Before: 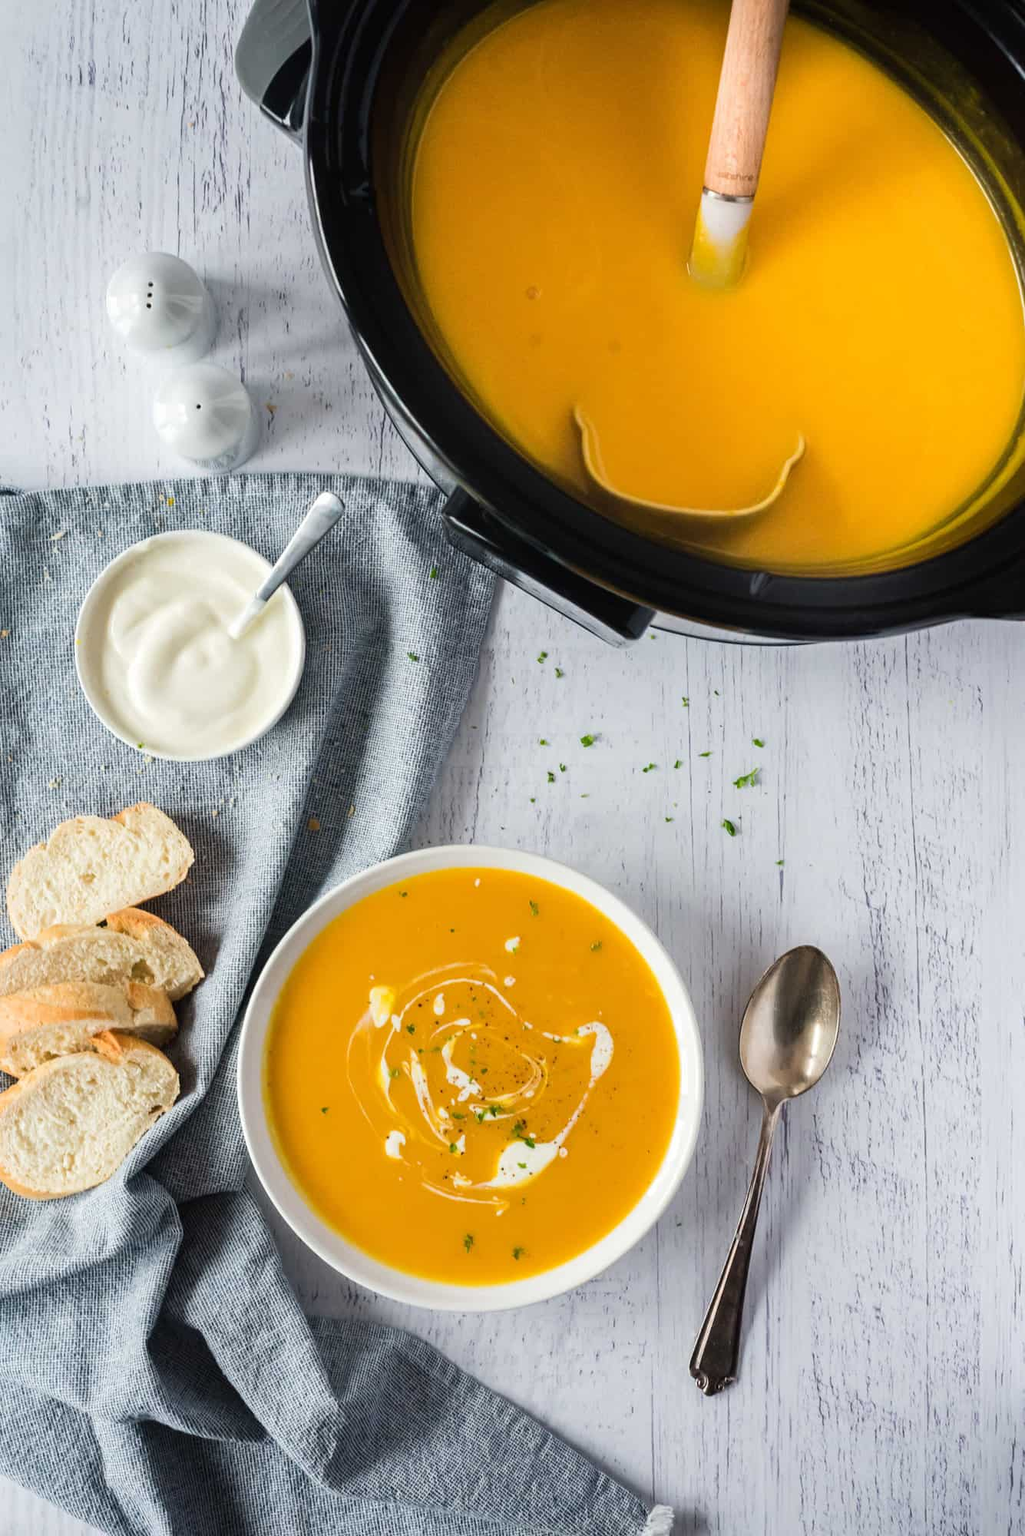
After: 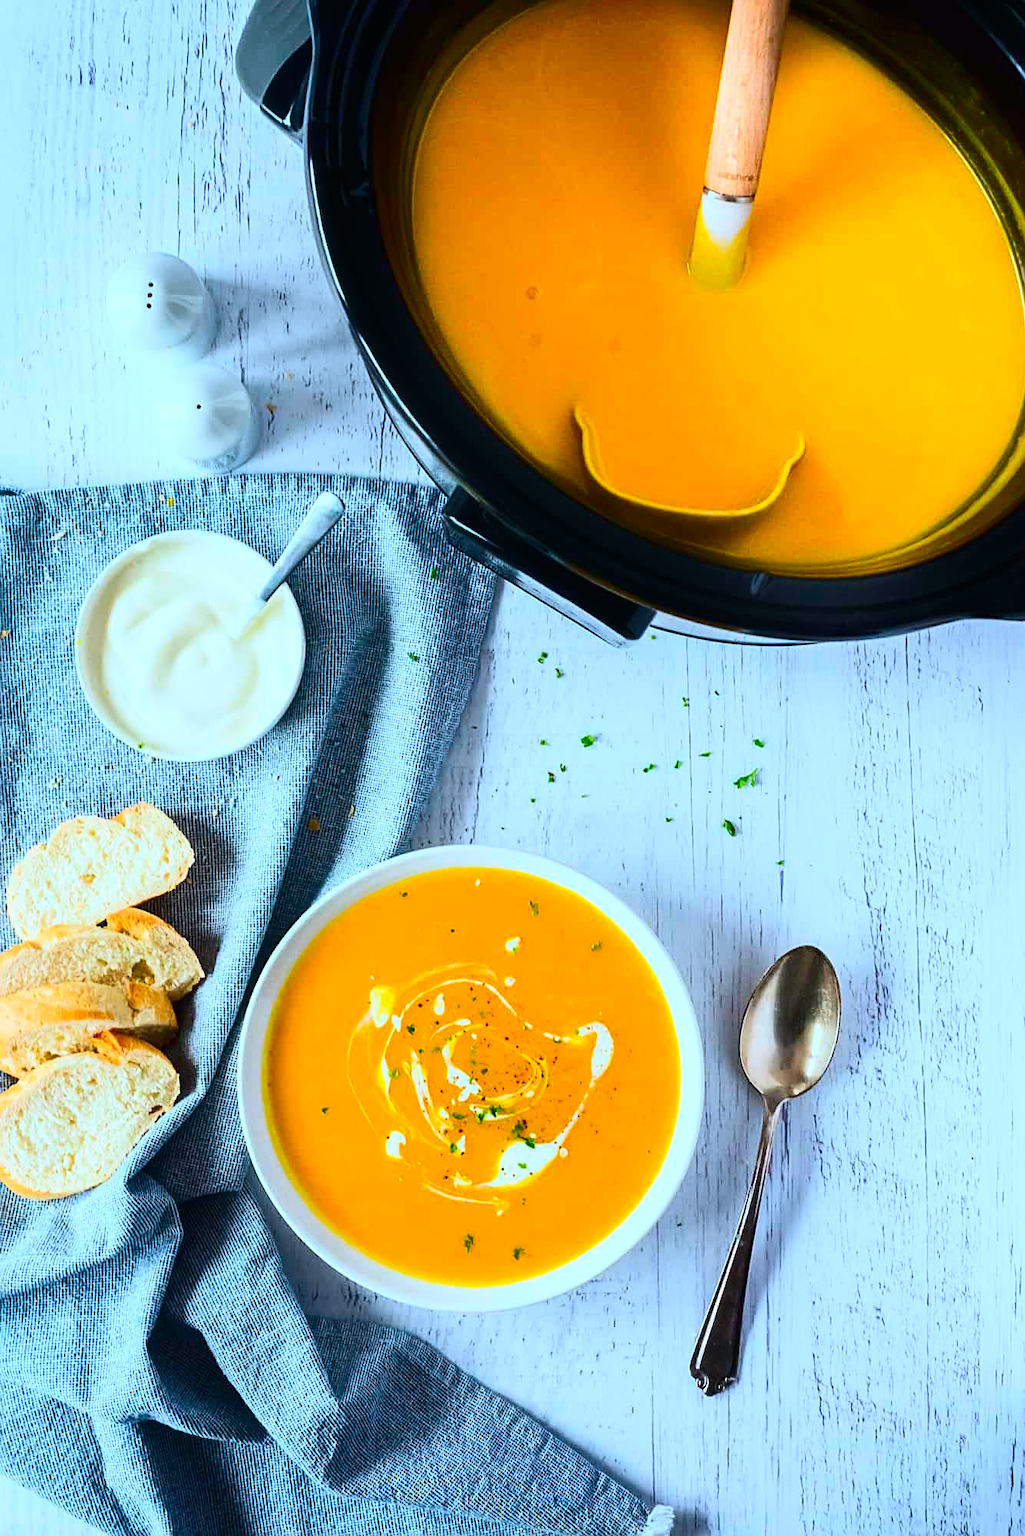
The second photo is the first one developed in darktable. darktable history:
contrast brightness saturation: contrast 0.258, brightness 0.019, saturation 0.864
haze removal: strength -0.037, compatibility mode true, adaptive false
color calibration: illuminant F (fluorescent), F source F9 (Cool White Deluxe 4150 K) – high CRI, x 0.374, y 0.373, temperature 4153.52 K
sharpen: amount 0.497
